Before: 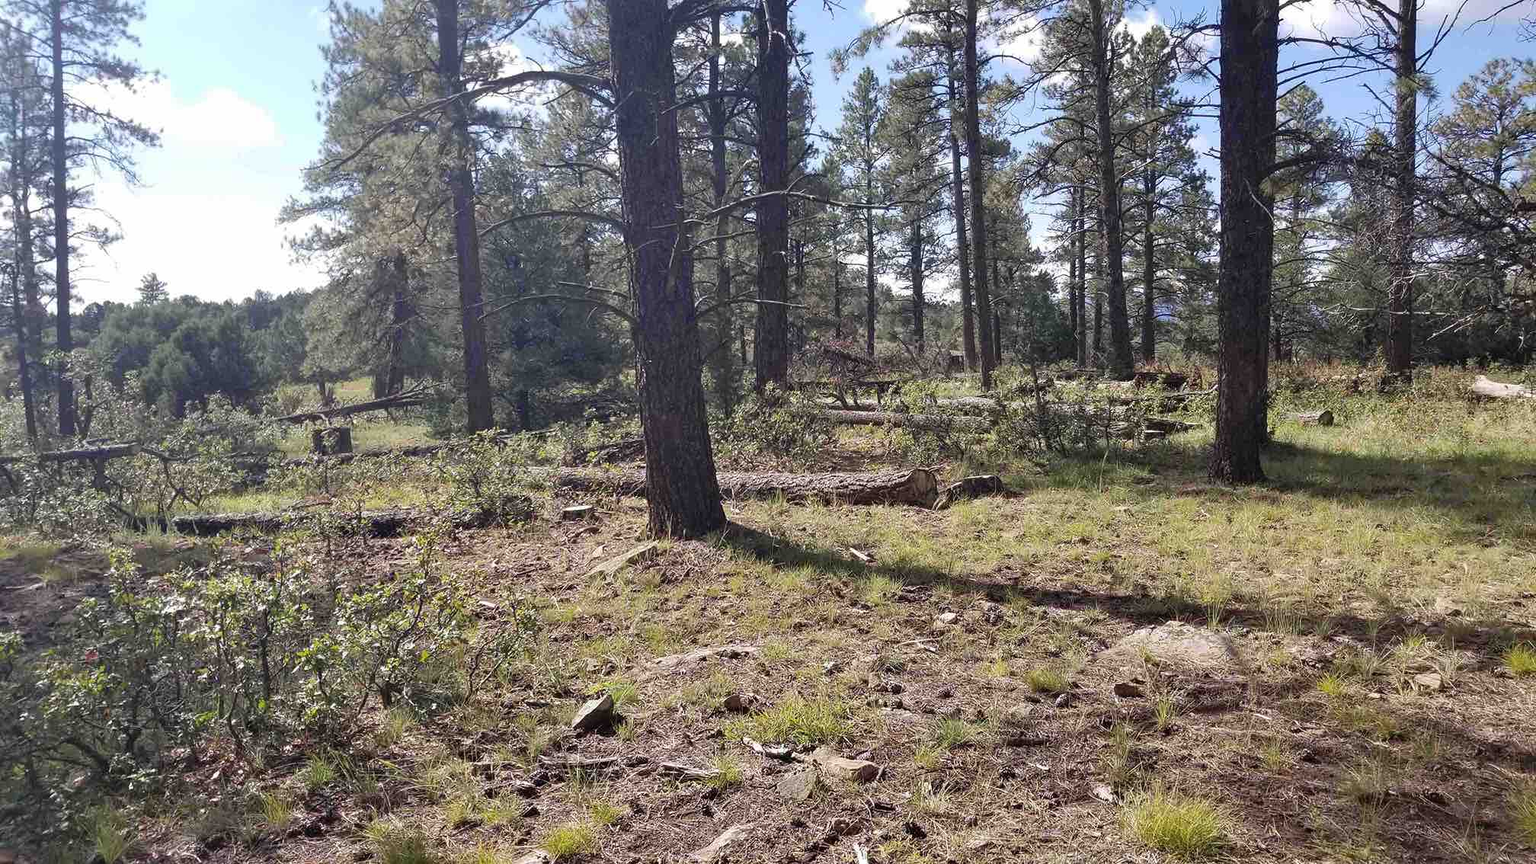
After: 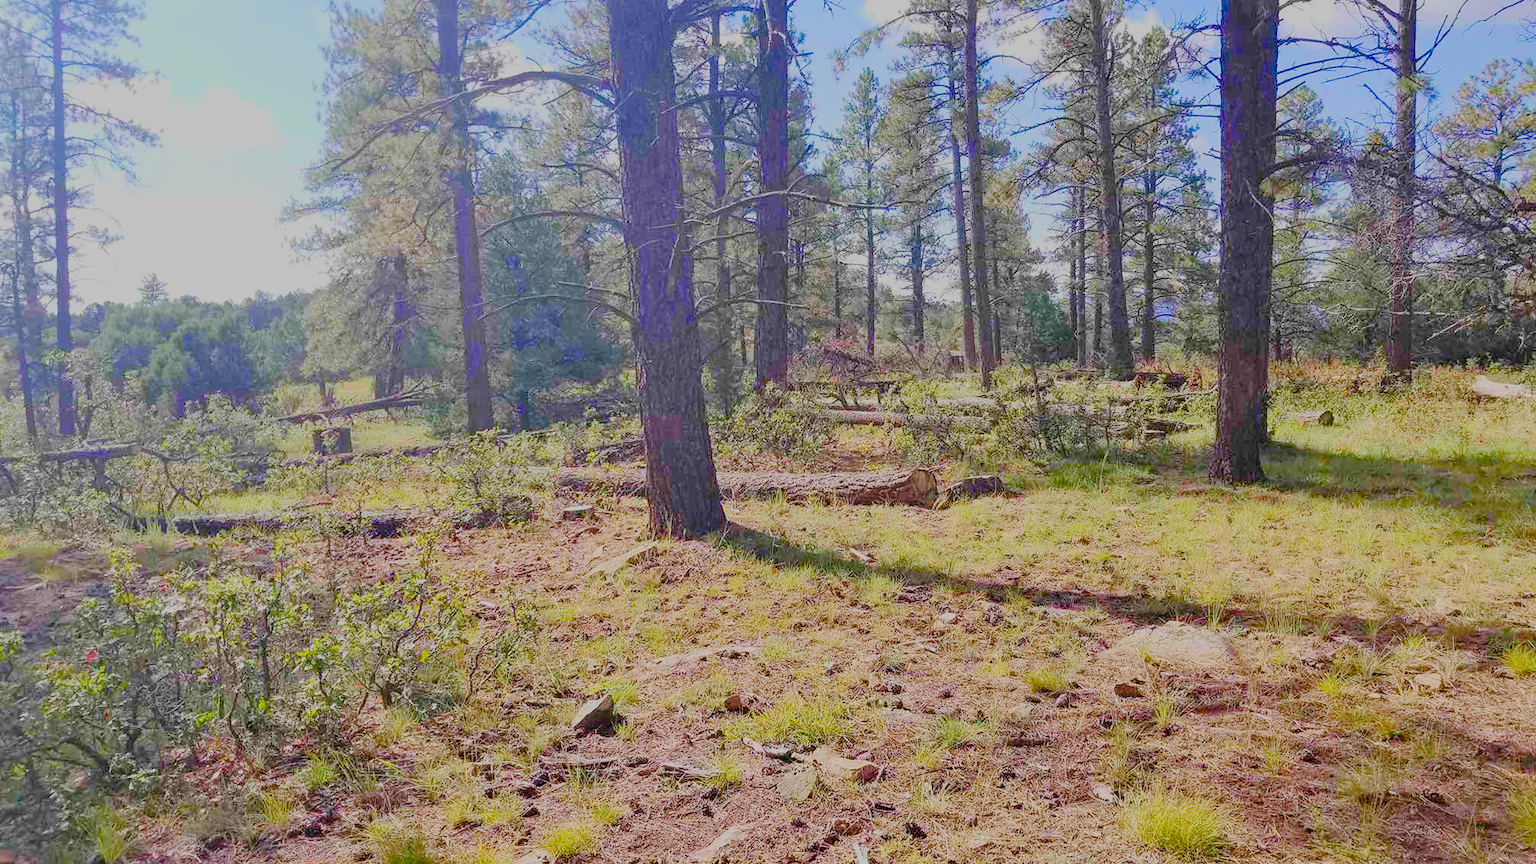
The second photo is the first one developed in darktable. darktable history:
filmic rgb: black relative exposure -6.15 EV, white relative exposure 6.97 EV, threshold 2.99 EV, hardness 2.26, preserve chrominance RGB euclidean norm, color science v5 (2021), contrast in shadows safe, contrast in highlights safe, enable highlight reconstruction true
color balance rgb: linear chroma grading › shadows 10.266%, linear chroma grading › highlights 10.881%, linear chroma grading › global chroma 15.132%, linear chroma grading › mid-tones 14.718%, perceptual saturation grading › global saturation 44.142%, perceptual saturation grading › highlights -49.658%, perceptual saturation grading › shadows 29.356%, contrast -29.456%
exposure: black level correction 0.001, exposure 0.957 EV, compensate highlight preservation false
